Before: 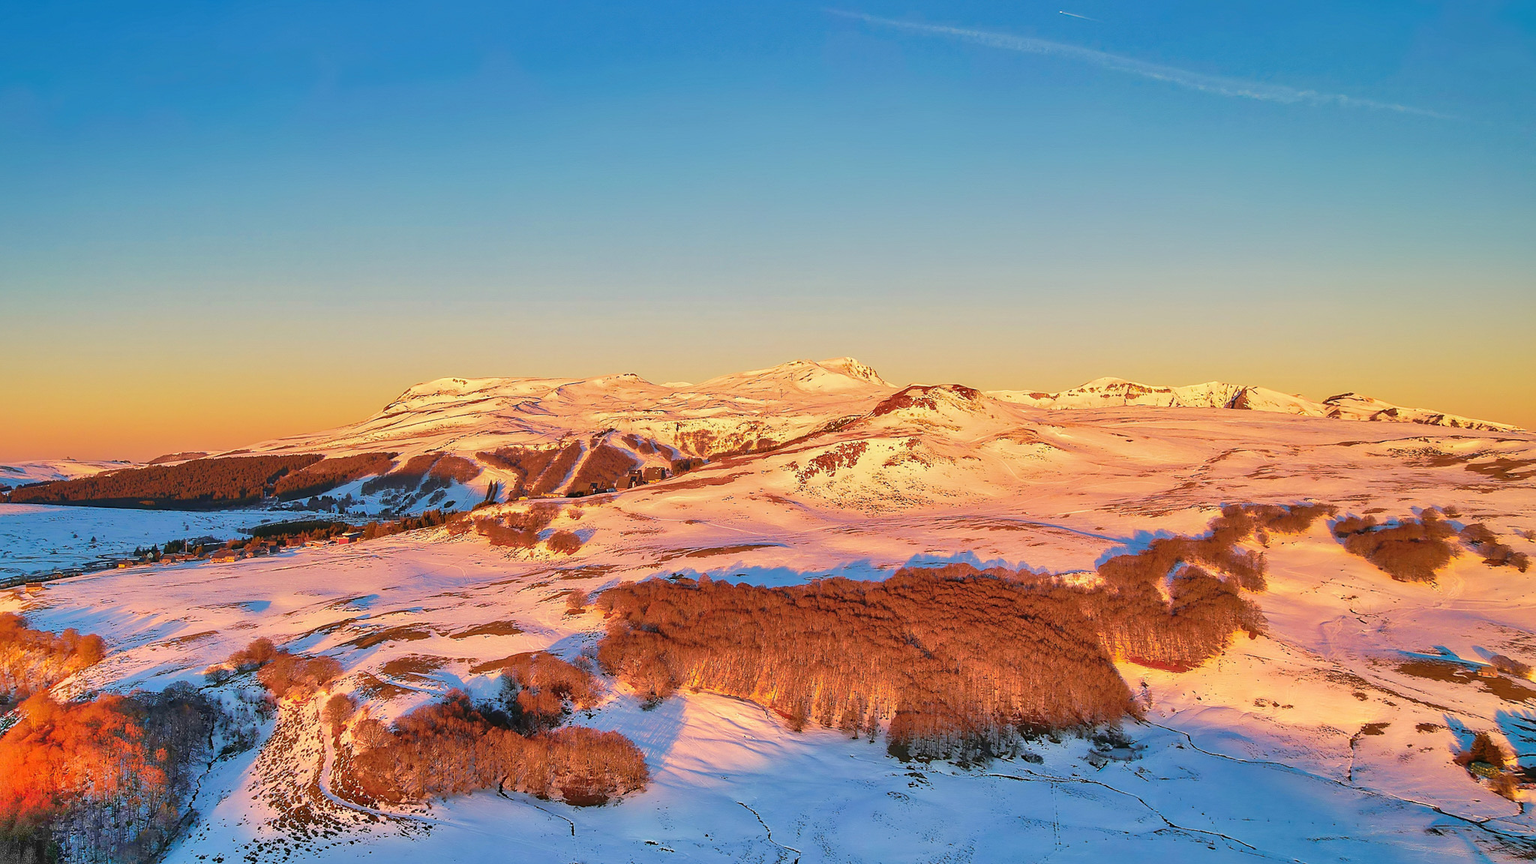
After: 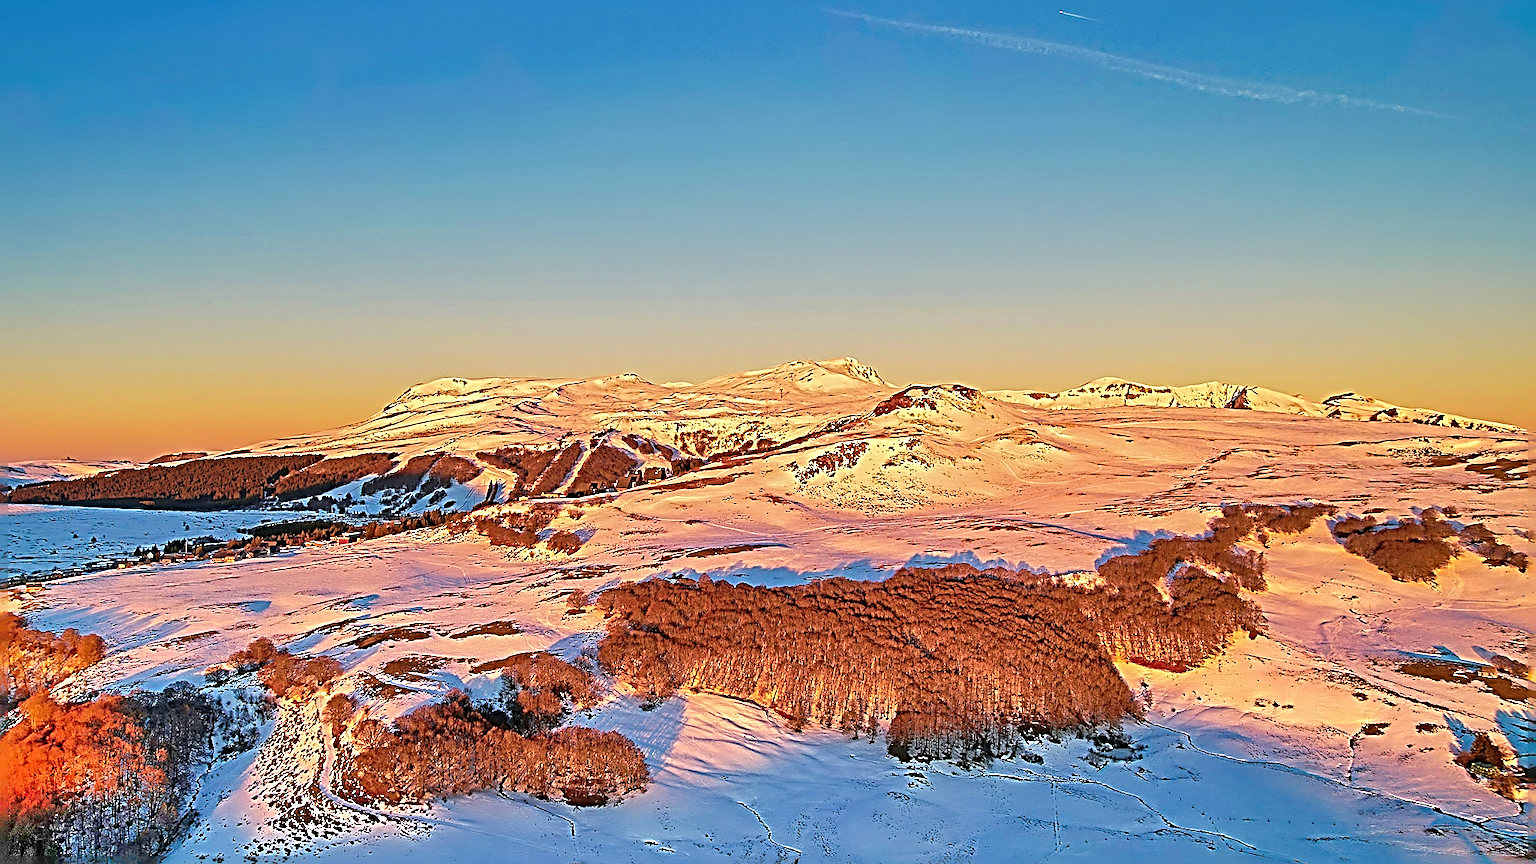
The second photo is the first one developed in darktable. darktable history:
sharpen: radius 4.024, amount 2
